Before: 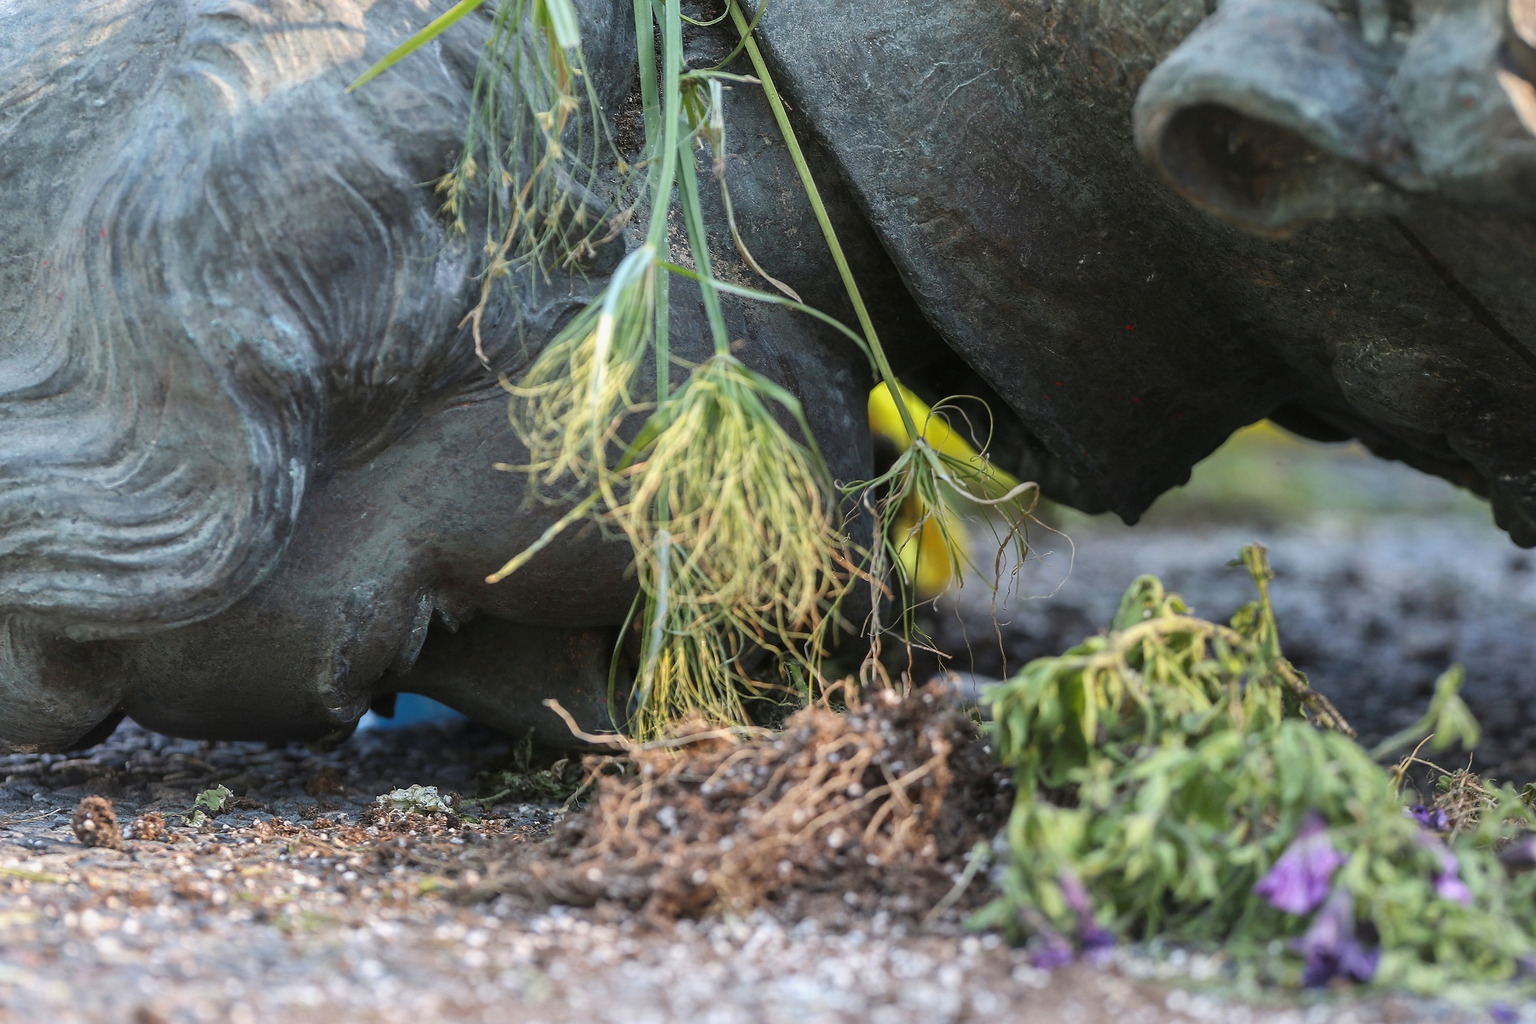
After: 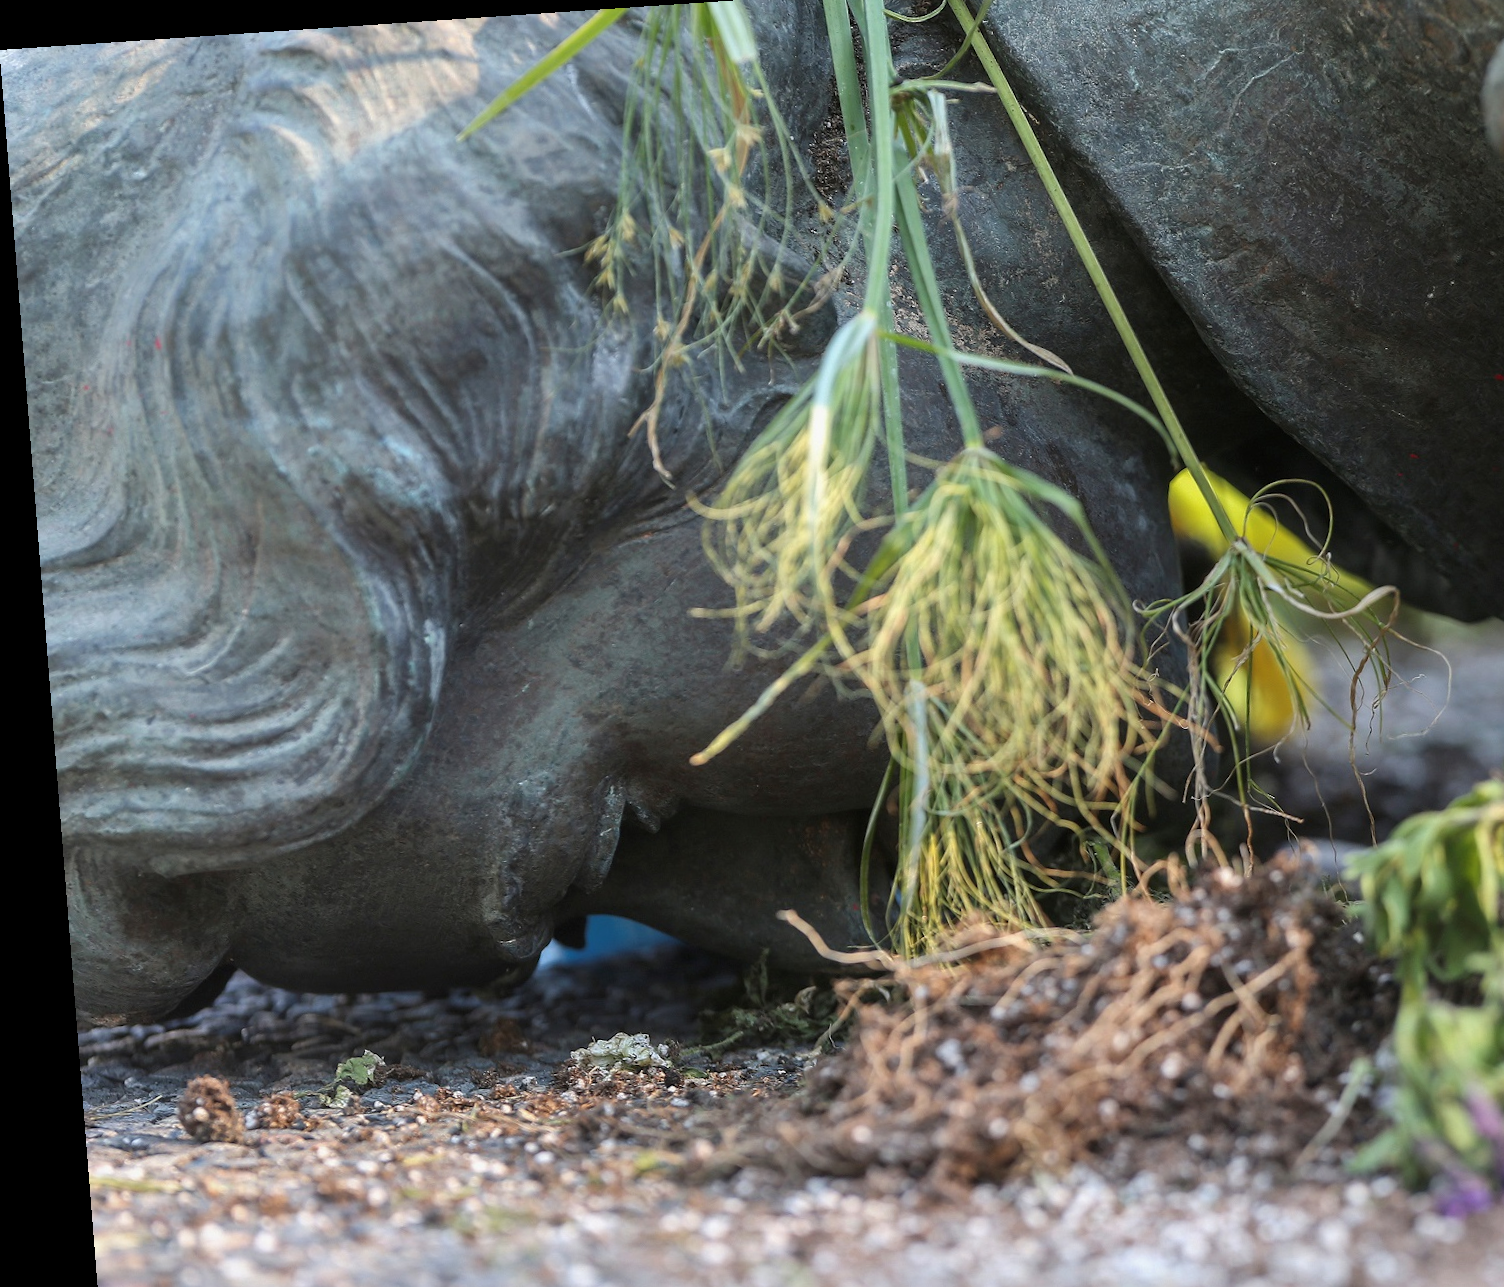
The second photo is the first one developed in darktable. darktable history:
crop: top 5.803%, right 27.864%, bottom 5.804%
rotate and perspective: rotation -4.2°, shear 0.006, automatic cropping off
color balance: output saturation 98.5%
